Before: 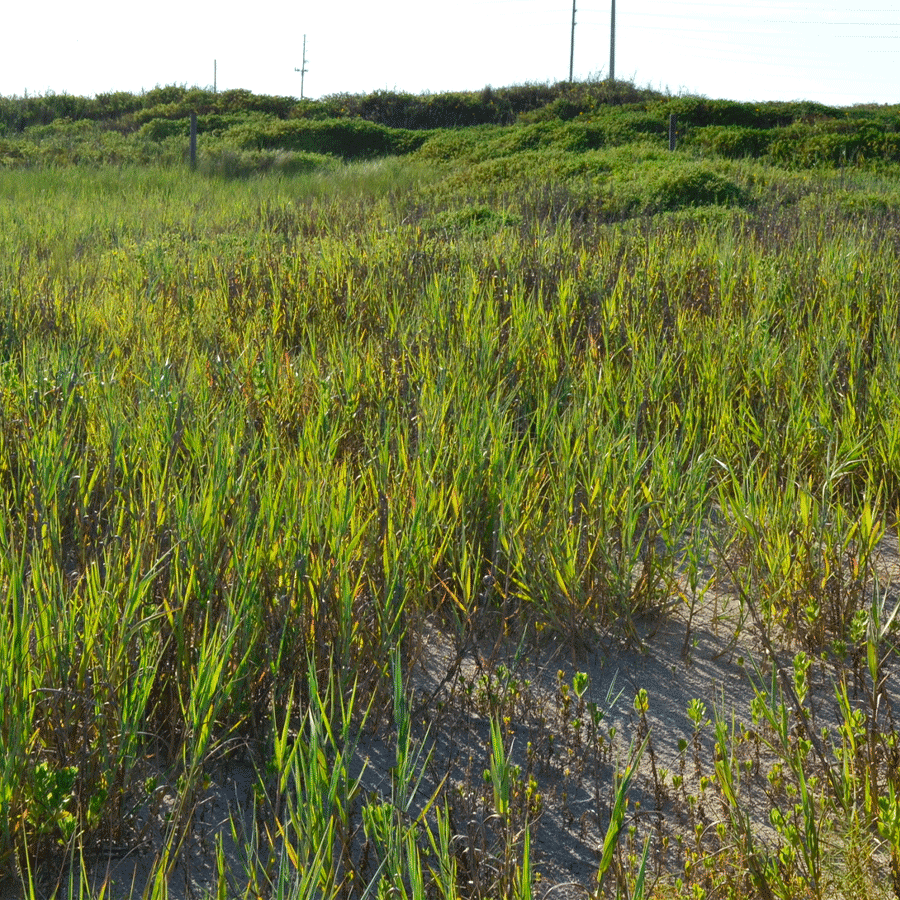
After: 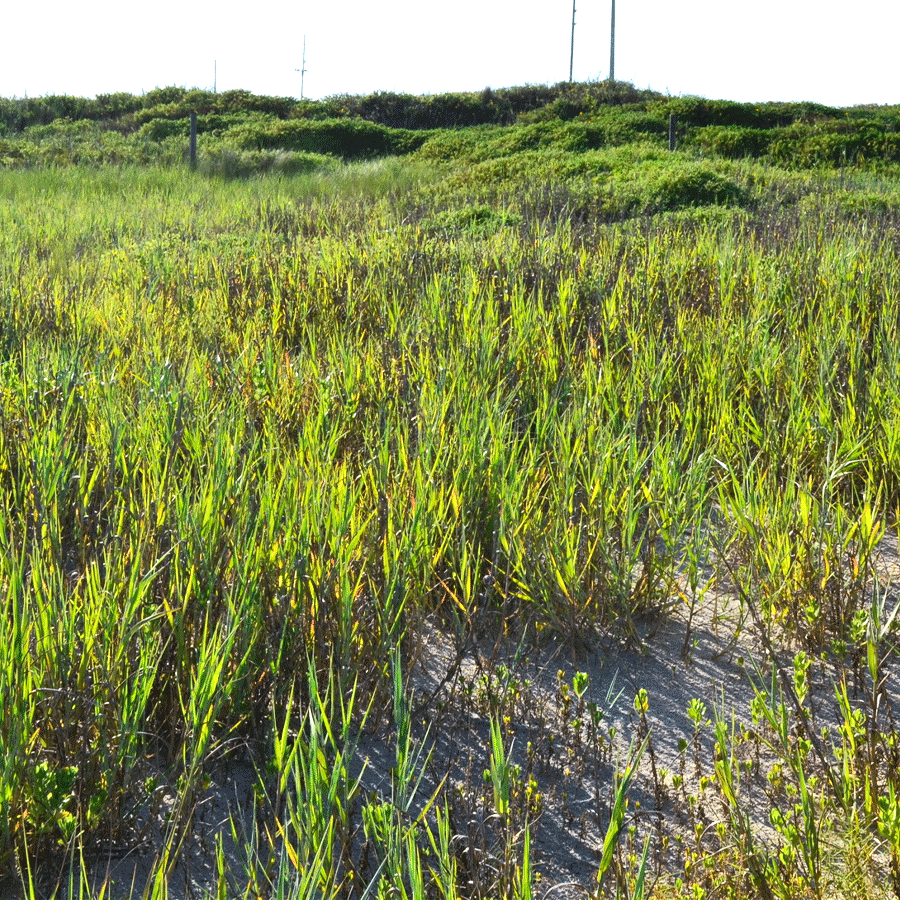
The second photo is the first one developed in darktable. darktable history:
tone curve: curves: ch0 [(0.016, 0.011) (0.204, 0.146) (0.515, 0.476) (0.78, 0.795) (1, 0.981)], color space Lab, linked channels, preserve colors none
white balance: red 0.984, blue 1.059
exposure: black level correction 0, exposure 0.7 EV, compensate exposure bias true, compensate highlight preservation false
